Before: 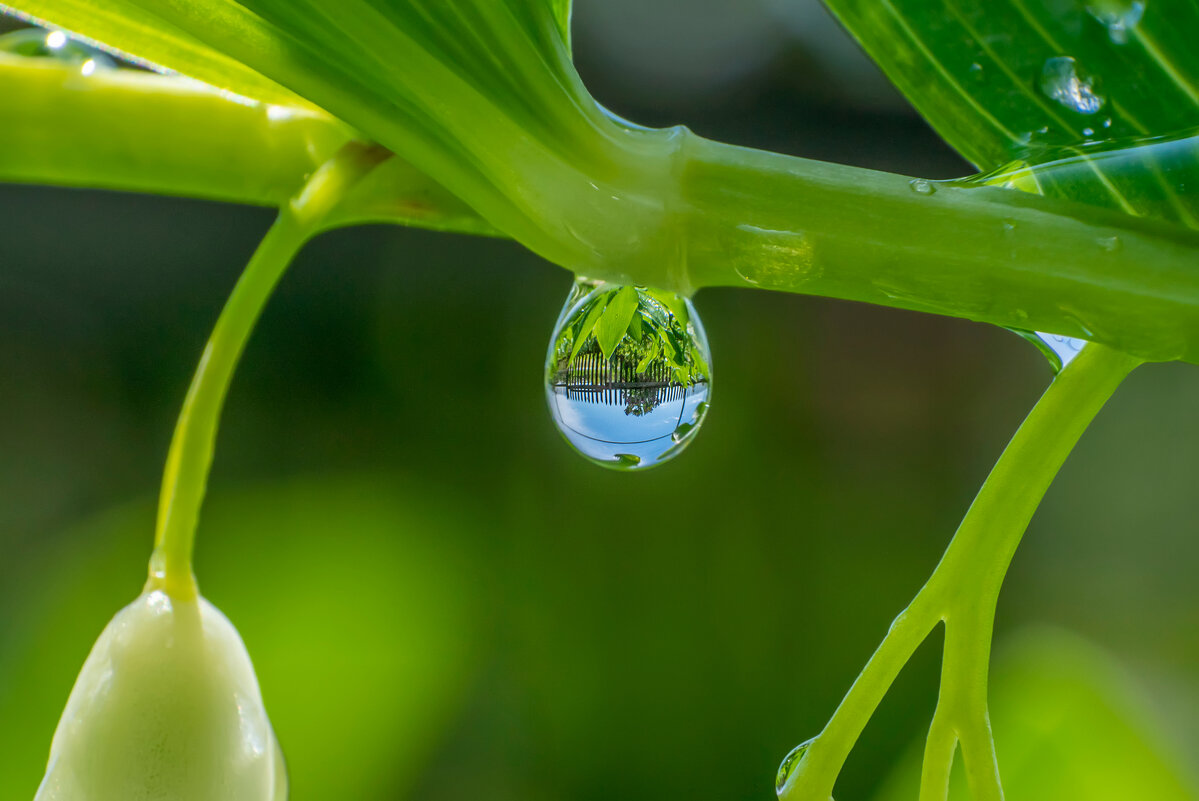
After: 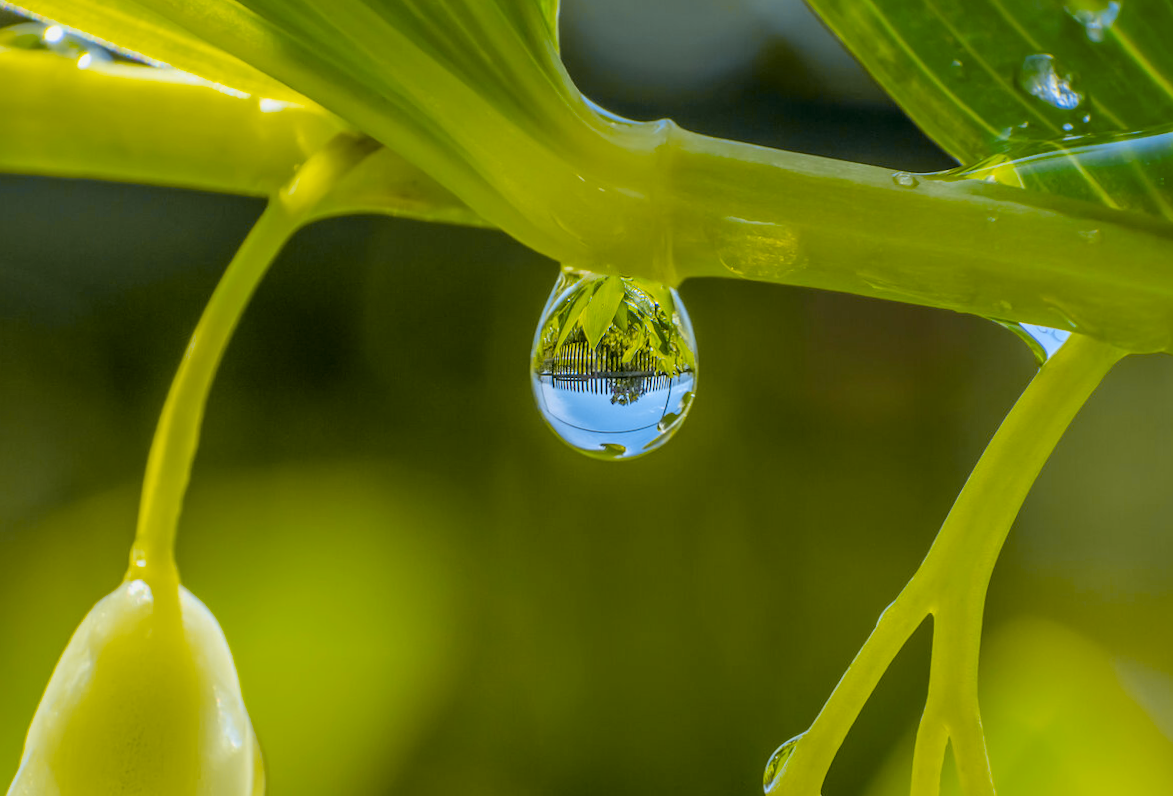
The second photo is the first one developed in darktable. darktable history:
color balance rgb: perceptual saturation grading › global saturation 20%, global vibrance 20%
tone curve: curves: ch0 [(0, 0) (0.07, 0.052) (0.23, 0.254) (0.486, 0.53) (0.822, 0.825) (0.994, 0.955)]; ch1 [(0, 0) (0.226, 0.261) (0.379, 0.442) (0.469, 0.472) (0.495, 0.495) (0.514, 0.504) (0.561, 0.568) (0.59, 0.612) (1, 1)]; ch2 [(0, 0) (0.269, 0.299) (0.459, 0.441) (0.498, 0.499) (0.523, 0.52) (0.551, 0.576) (0.629, 0.643) (0.659, 0.681) (0.718, 0.764) (1, 1)], color space Lab, independent channels, preserve colors none
rotate and perspective: rotation 0.226°, lens shift (vertical) -0.042, crop left 0.023, crop right 0.982, crop top 0.006, crop bottom 0.994
